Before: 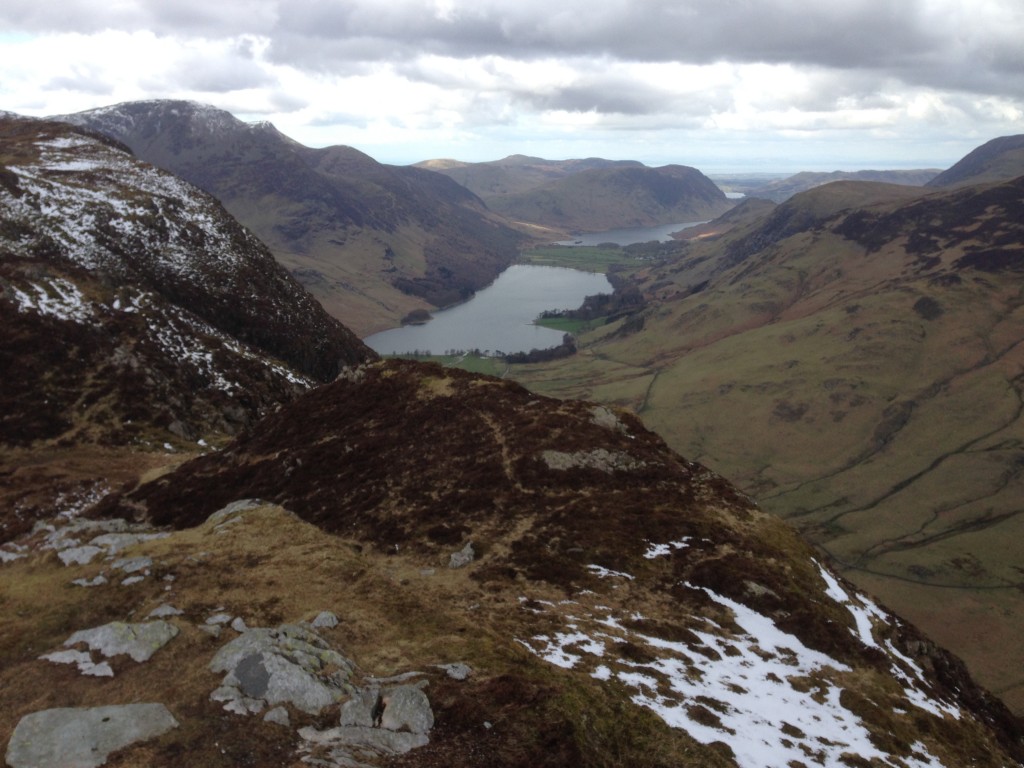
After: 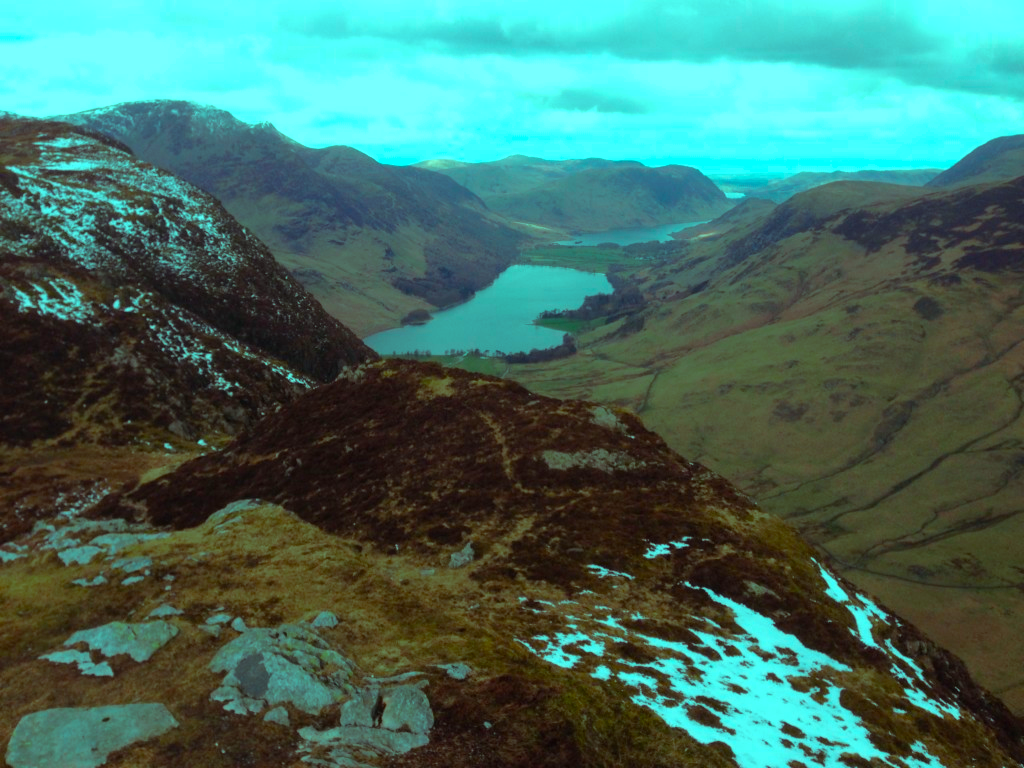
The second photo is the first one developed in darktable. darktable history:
color balance rgb: highlights gain › luminance 19.882%, highlights gain › chroma 13.078%, highlights gain › hue 173.27°, perceptual saturation grading › global saturation 20%, perceptual saturation grading › highlights -25.468%, perceptual saturation grading › shadows 50.205%
